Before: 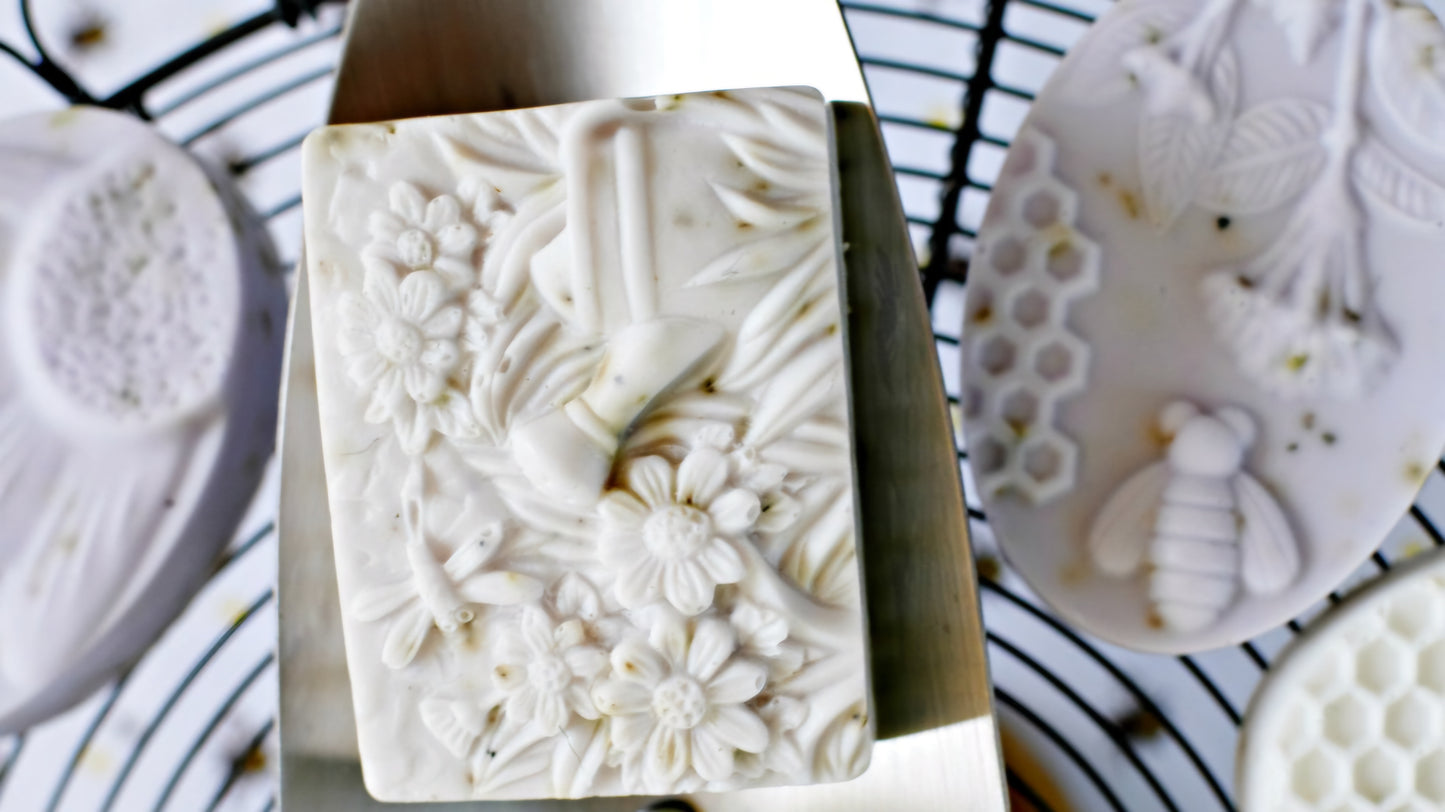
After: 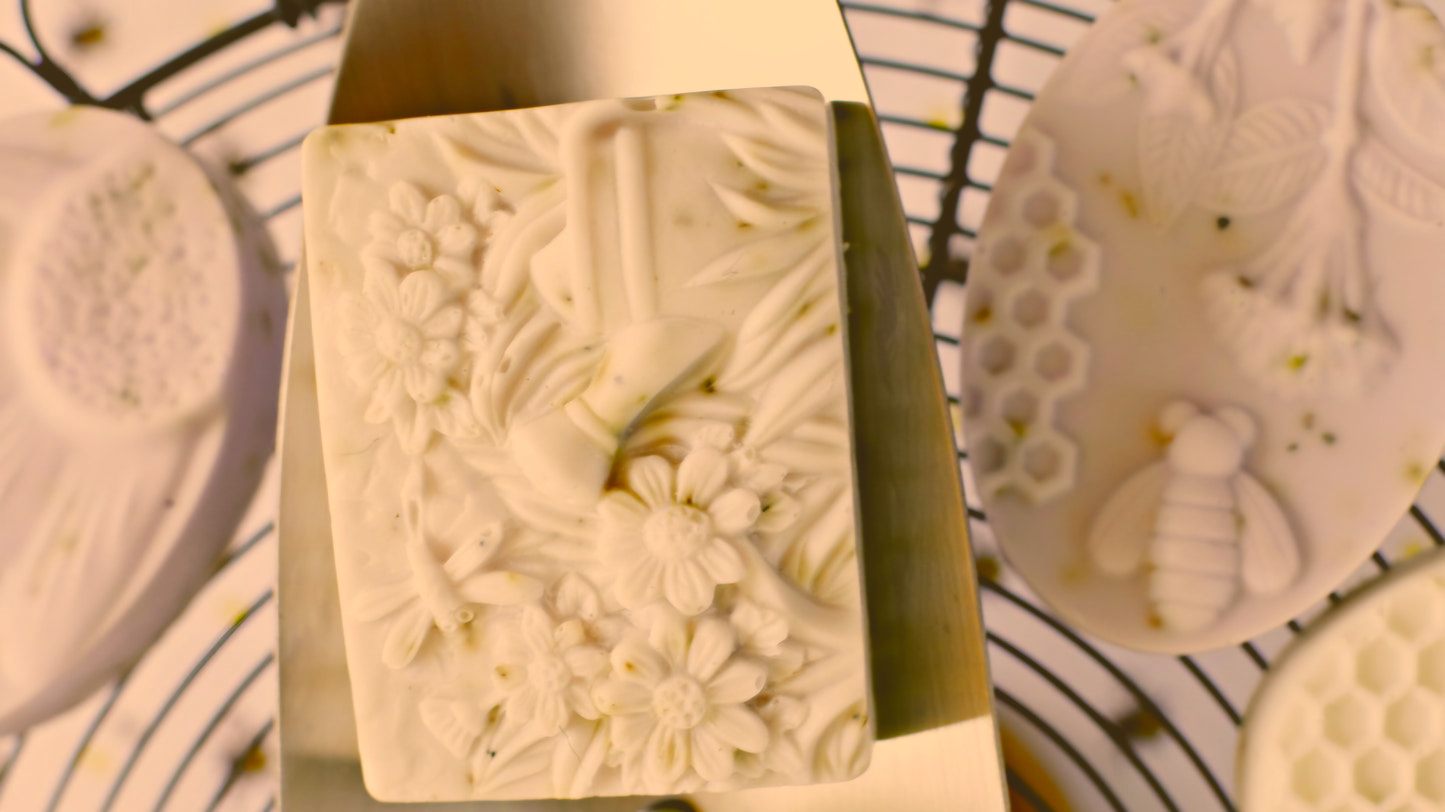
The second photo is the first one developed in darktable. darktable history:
color balance: lift [1.004, 1.002, 1.002, 0.998], gamma [1, 1.007, 1.002, 0.993], gain [1, 0.977, 1.013, 1.023], contrast -3.64%
local contrast: detail 69%
color correction: highlights a* 17.94, highlights b* 35.39, shadows a* 1.48, shadows b* 6.42, saturation 1.01
